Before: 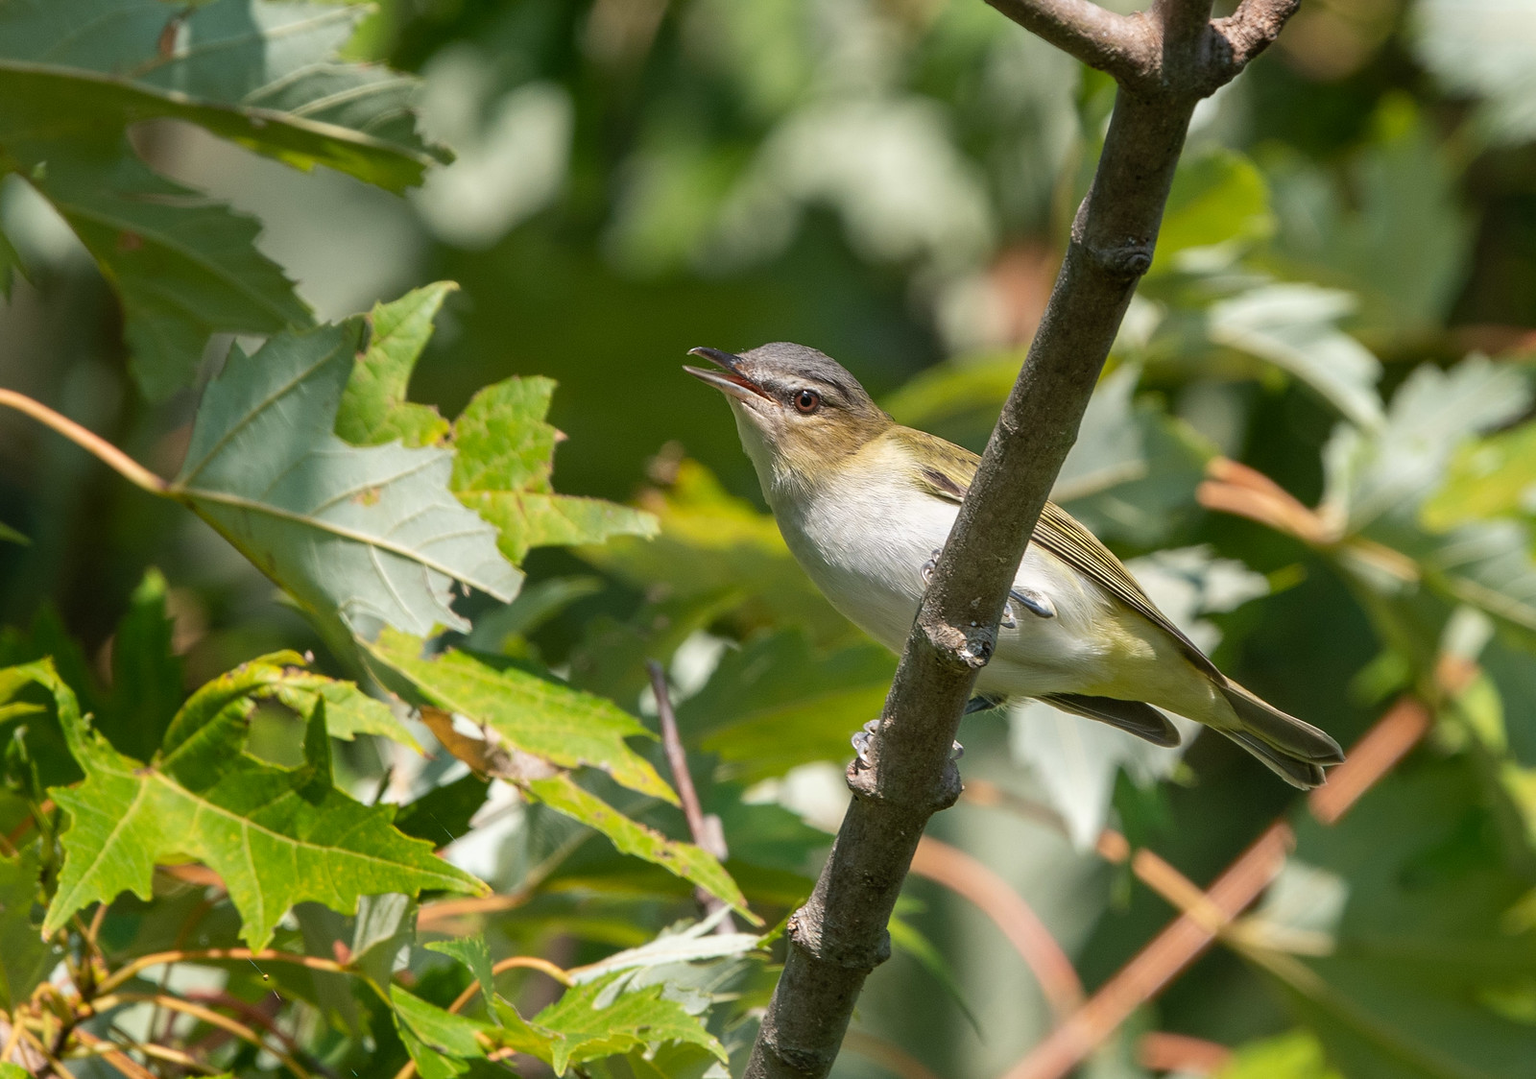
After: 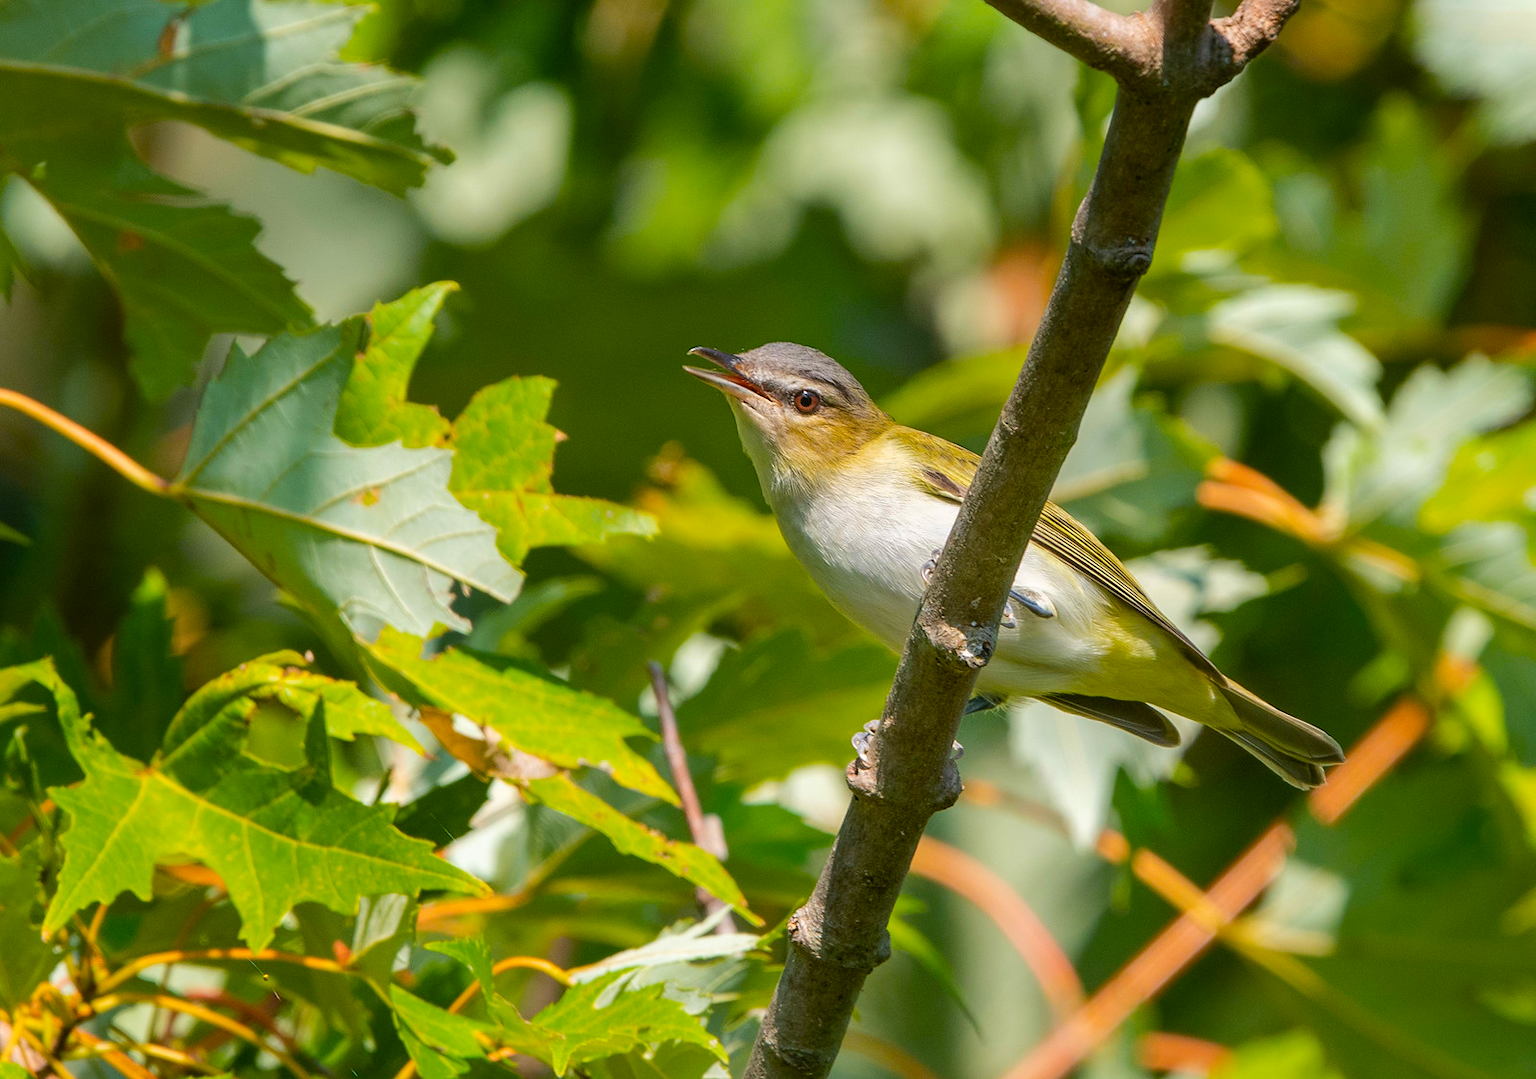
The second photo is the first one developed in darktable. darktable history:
color balance rgb: perceptual saturation grading › global saturation 35.841%, perceptual brilliance grading › mid-tones 9.401%, perceptual brilliance grading › shadows 14.359%, global vibrance 25.457%
